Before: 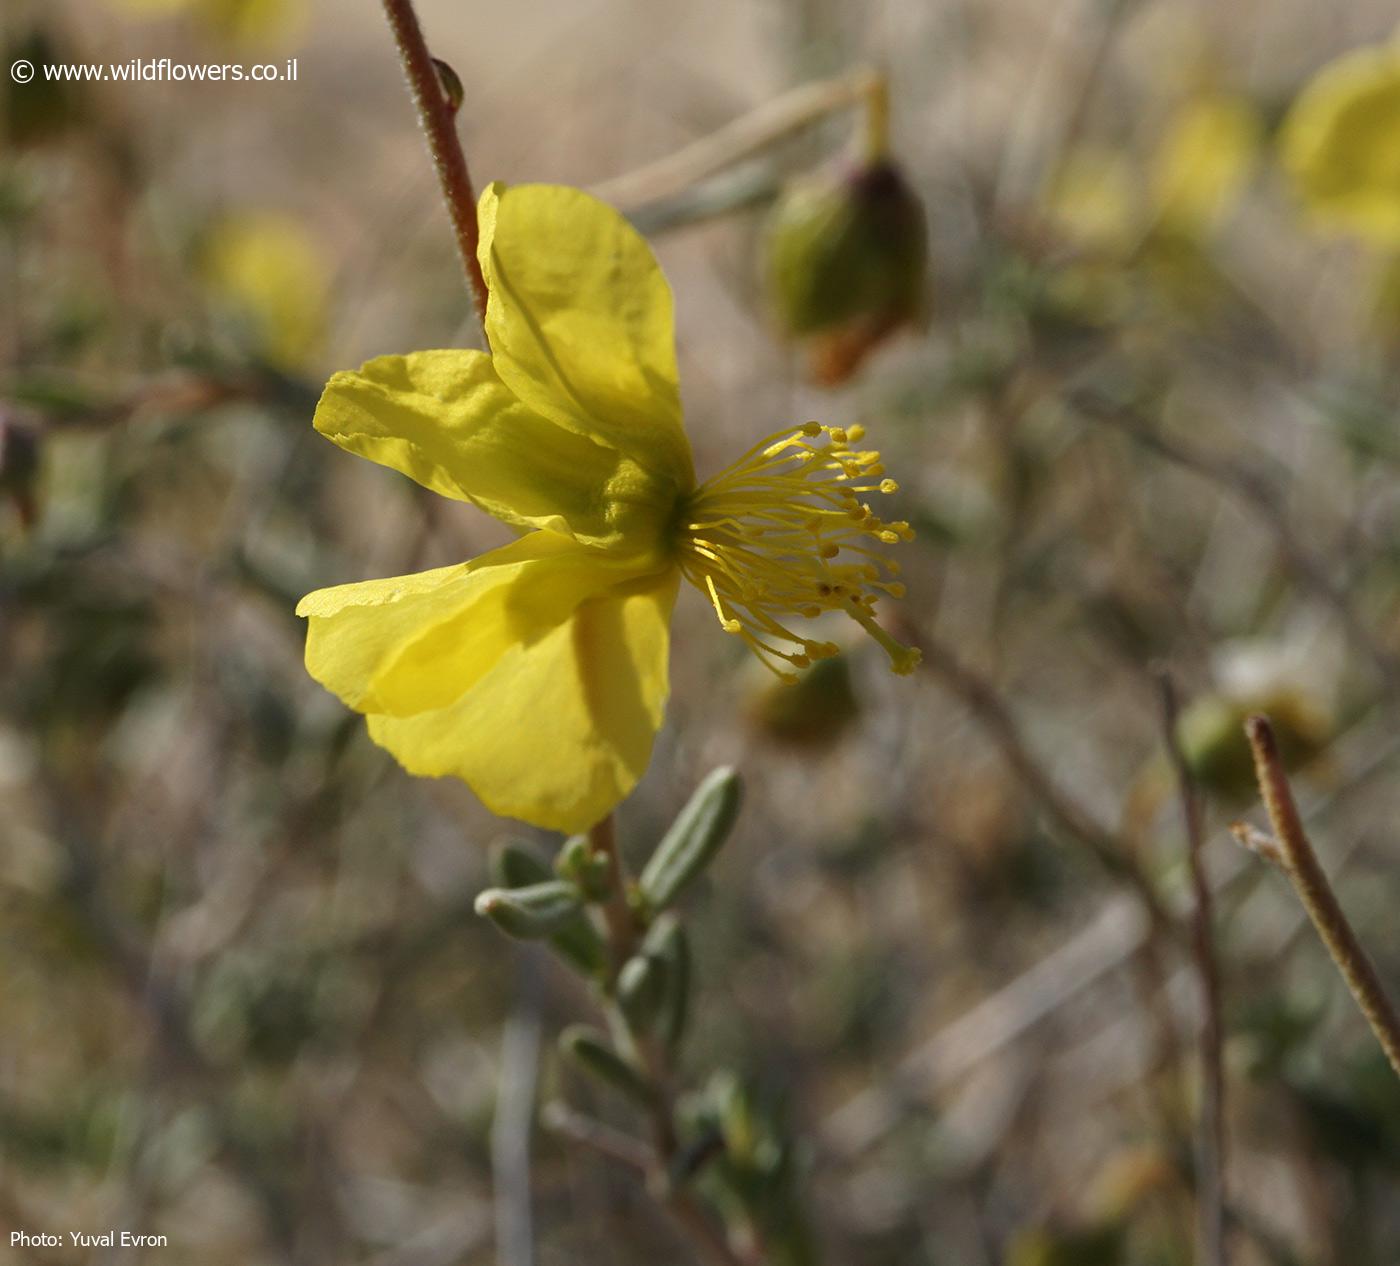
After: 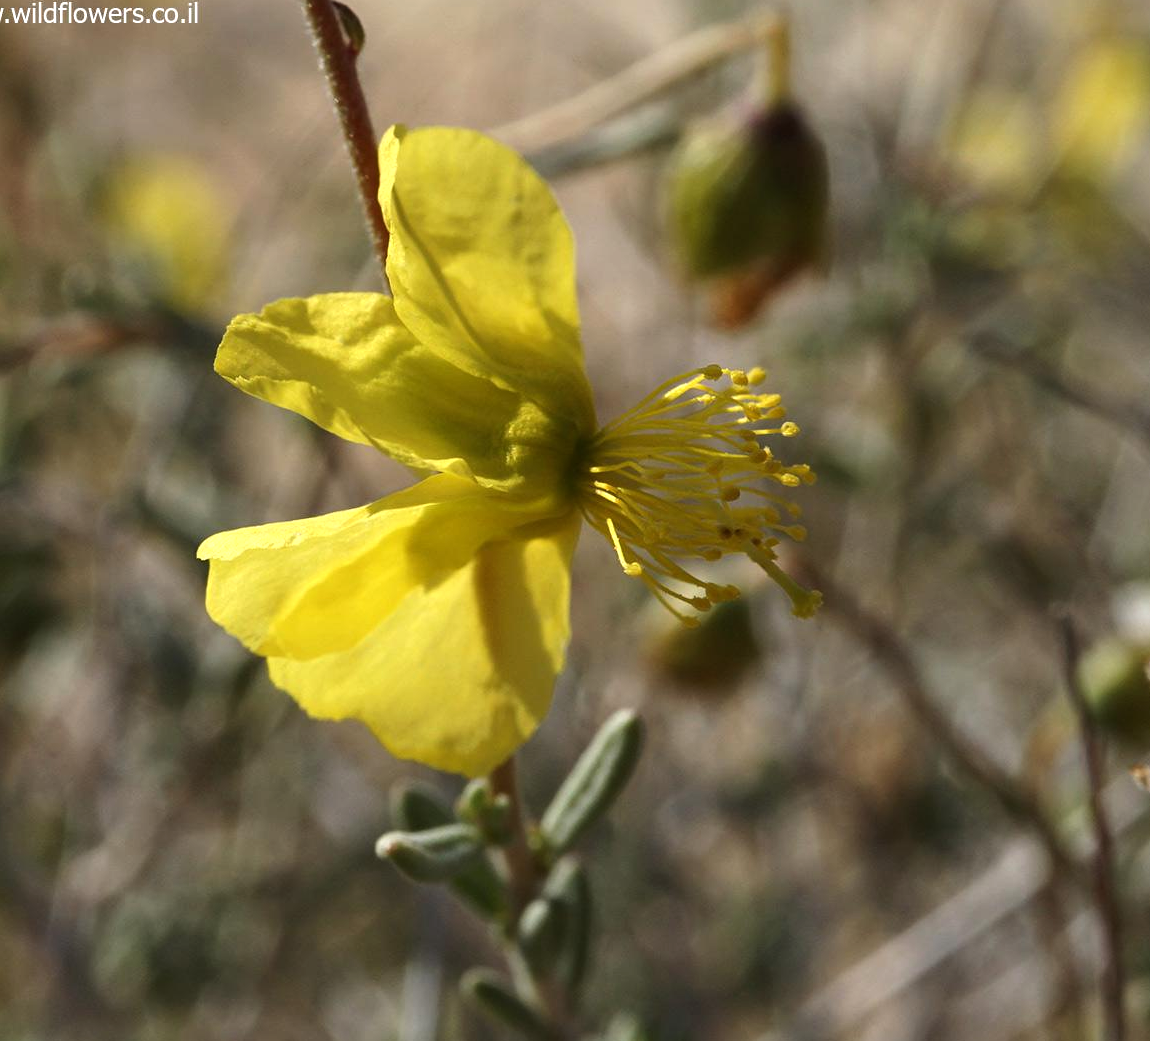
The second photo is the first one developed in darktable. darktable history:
tone equalizer: -8 EV -0.417 EV, -7 EV -0.389 EV, -6 EV -0.333 EV, -5 EV -0.222 EV, -3 EV 0.222 EV, -2 EV 0.333 EV, -1 EV 0.389 EV, +0 EV 0.417 EV, edges refinement/feathering 500, mask exposure compensation -1.57 EV, preserve details no
crop and rotate: left 7.196%, top 4.574%, right 10.605%, bottom 13.178%
white balance: emerald 1
